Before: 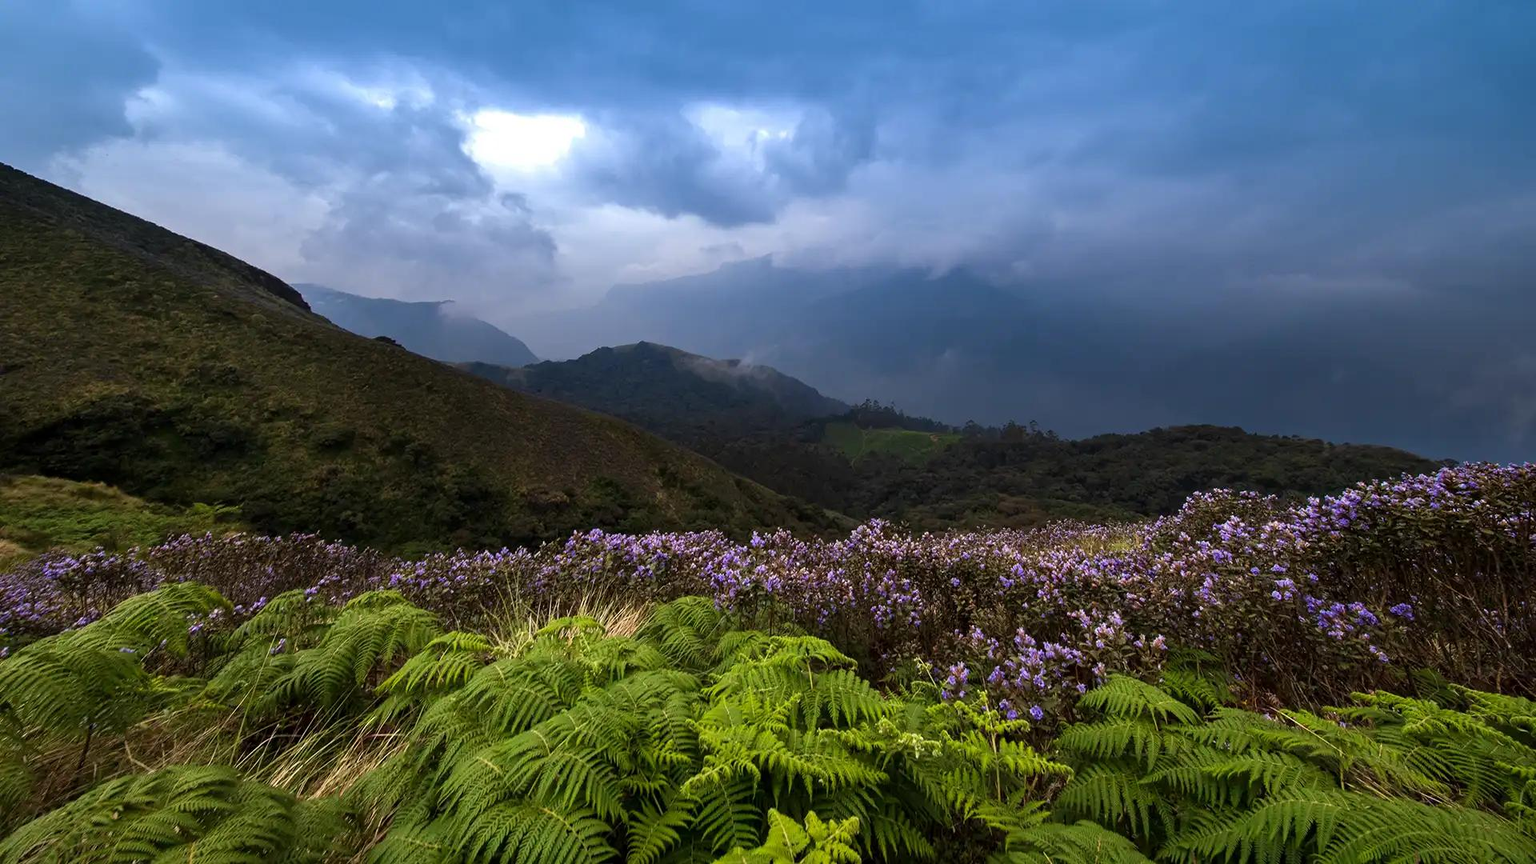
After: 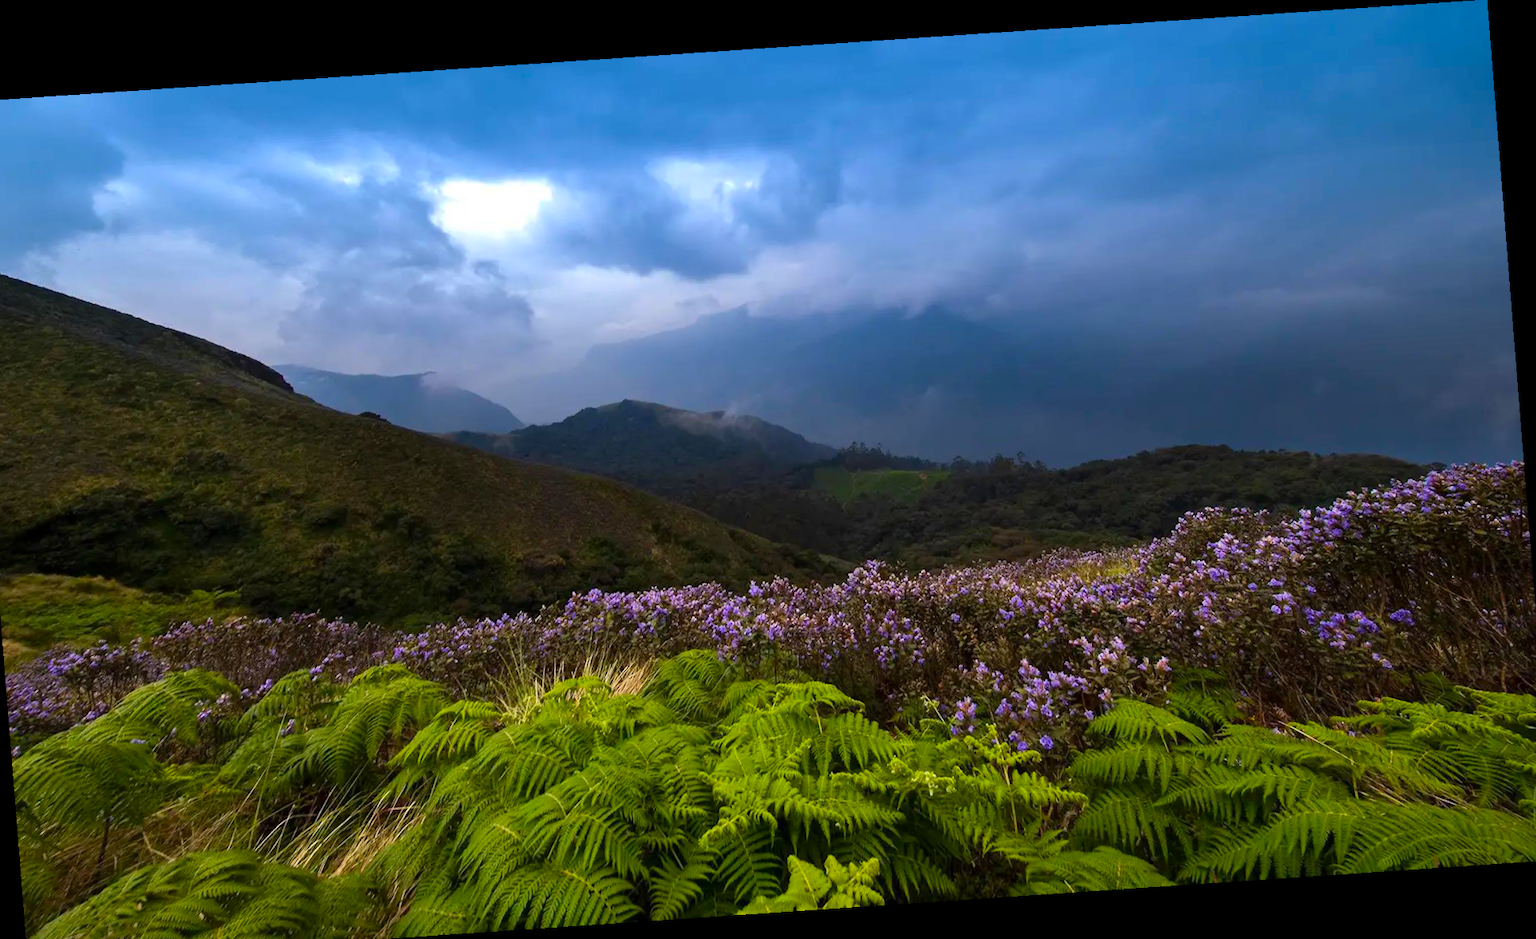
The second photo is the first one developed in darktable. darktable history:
color balance rgb: perceptual saturation grading › global saturation 20%, global vibrance 20%
rotate and perspective: rotation -4.2°, shear 0.006, automatic cropping off
crop and rotate: left 2.536%, right 1.107%, bottom 2.246%
contrast equalizer: y [[0.5 ×4, 0.467, 0.376], [0.5 ×6], [0.5 ×6], [0 ×6], [0 ×6]]
